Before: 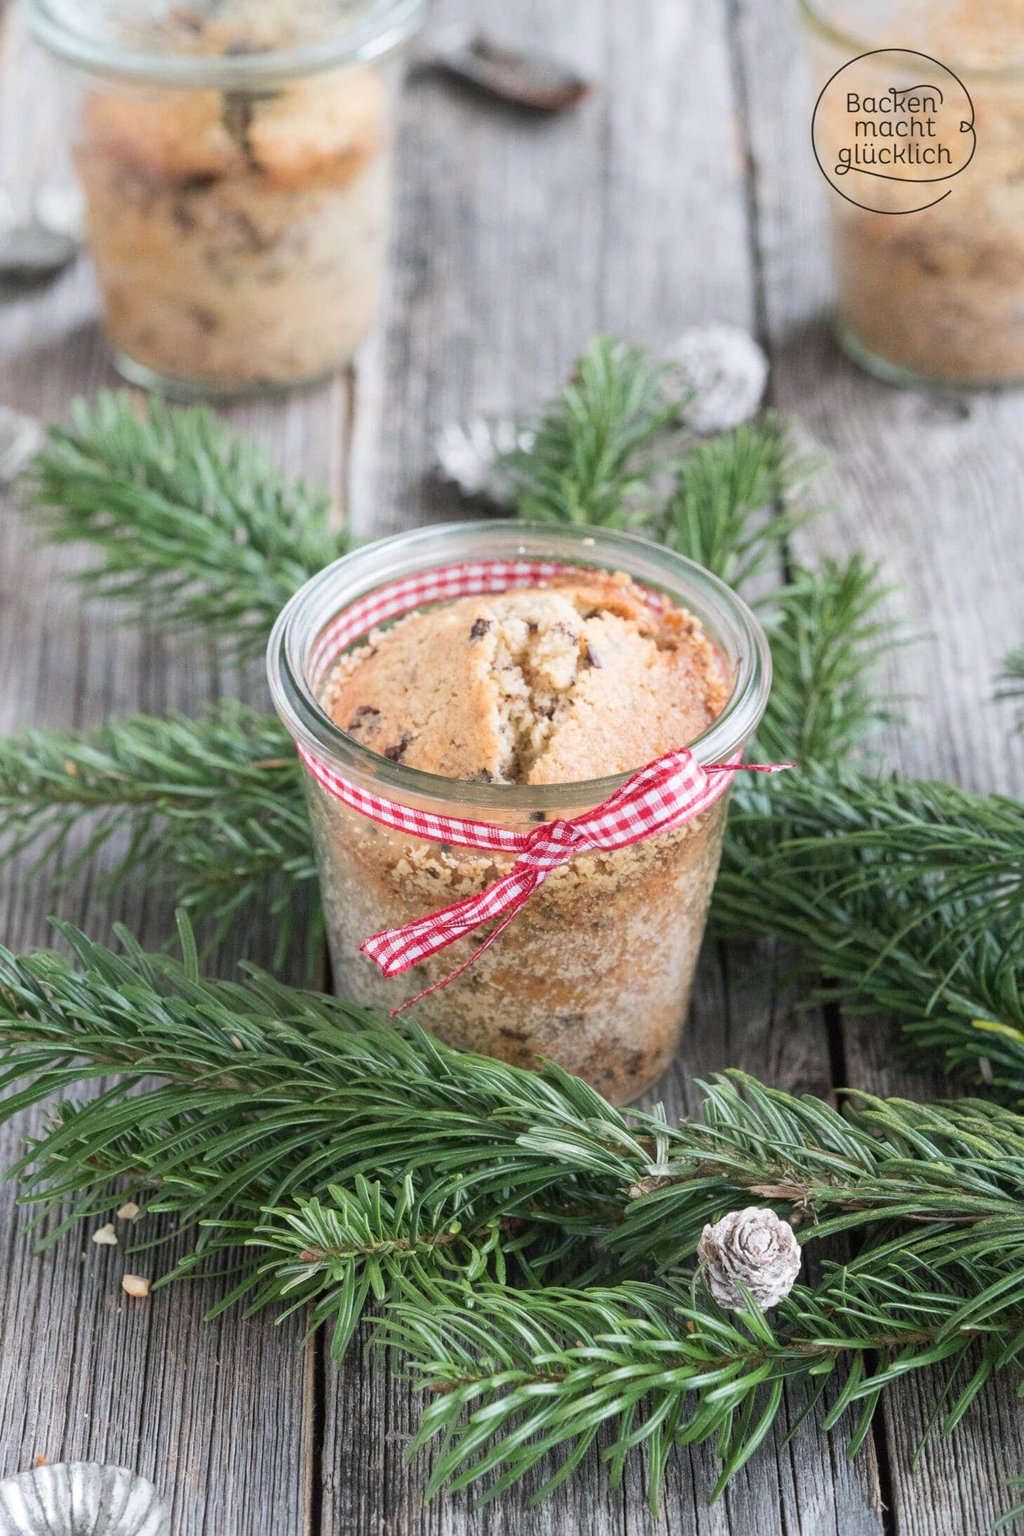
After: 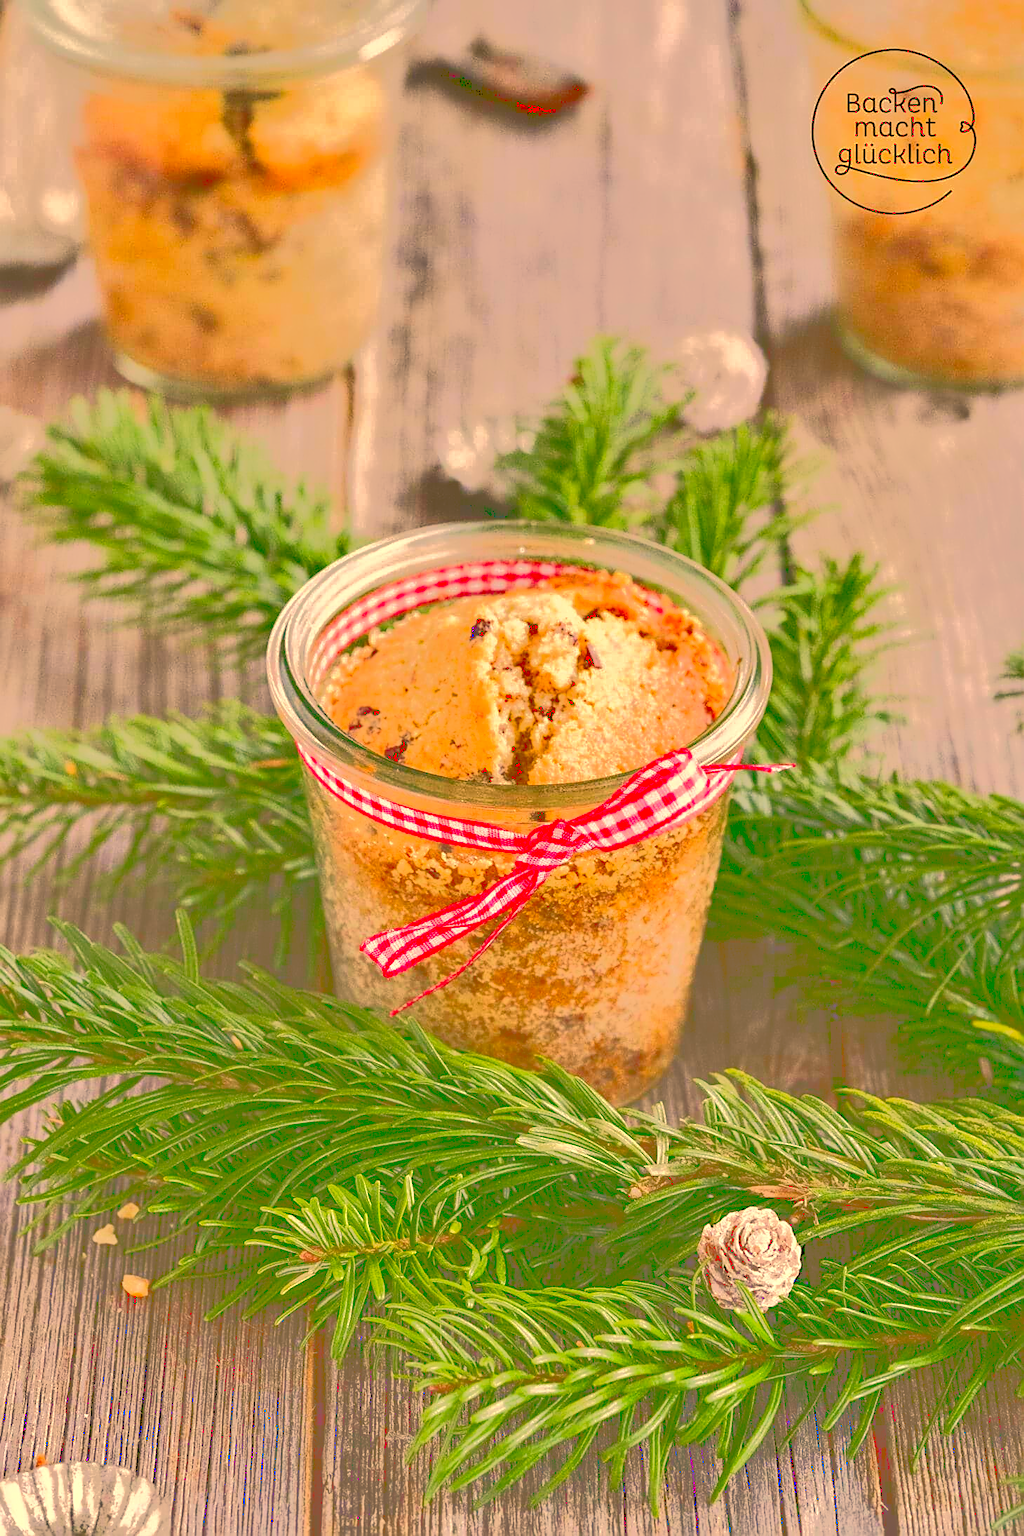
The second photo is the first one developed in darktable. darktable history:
tone curve: curves: ch0 [(0, 0) (0.003, 0.449) (0.011, 0.449) (0.025, 0.449) (0.044, 0.45) (0.069, 0.453) (0.1, 0.453) (0.136, 0.455) (0.177, 0.458) (0.224, 0.462) (0.277, 0.47) (0.335, 0.491) (0.399, 0.522) (0.468, 0.561) (0.543, 0.619) (0.623, 0.69) (0.709, 0.756) (0.801, 0.802) (0.898, 0.825) (1, 1)], color space Lab, linked channels, preserve colors none
sharpen: on, module defaults
color correction: highlights a* 18.18, highlights b* 35.59, shadows a* 1.69, shadows b* 6.24, saturation 1.02
contrast brightness saturation: brightness -0.018, saturation 0.366
shadows and highlights: soften with gaussian
exposure: exposure -0.26 EV, compensate highlight preservation false
base curve: fusion 1, preserve colors none
